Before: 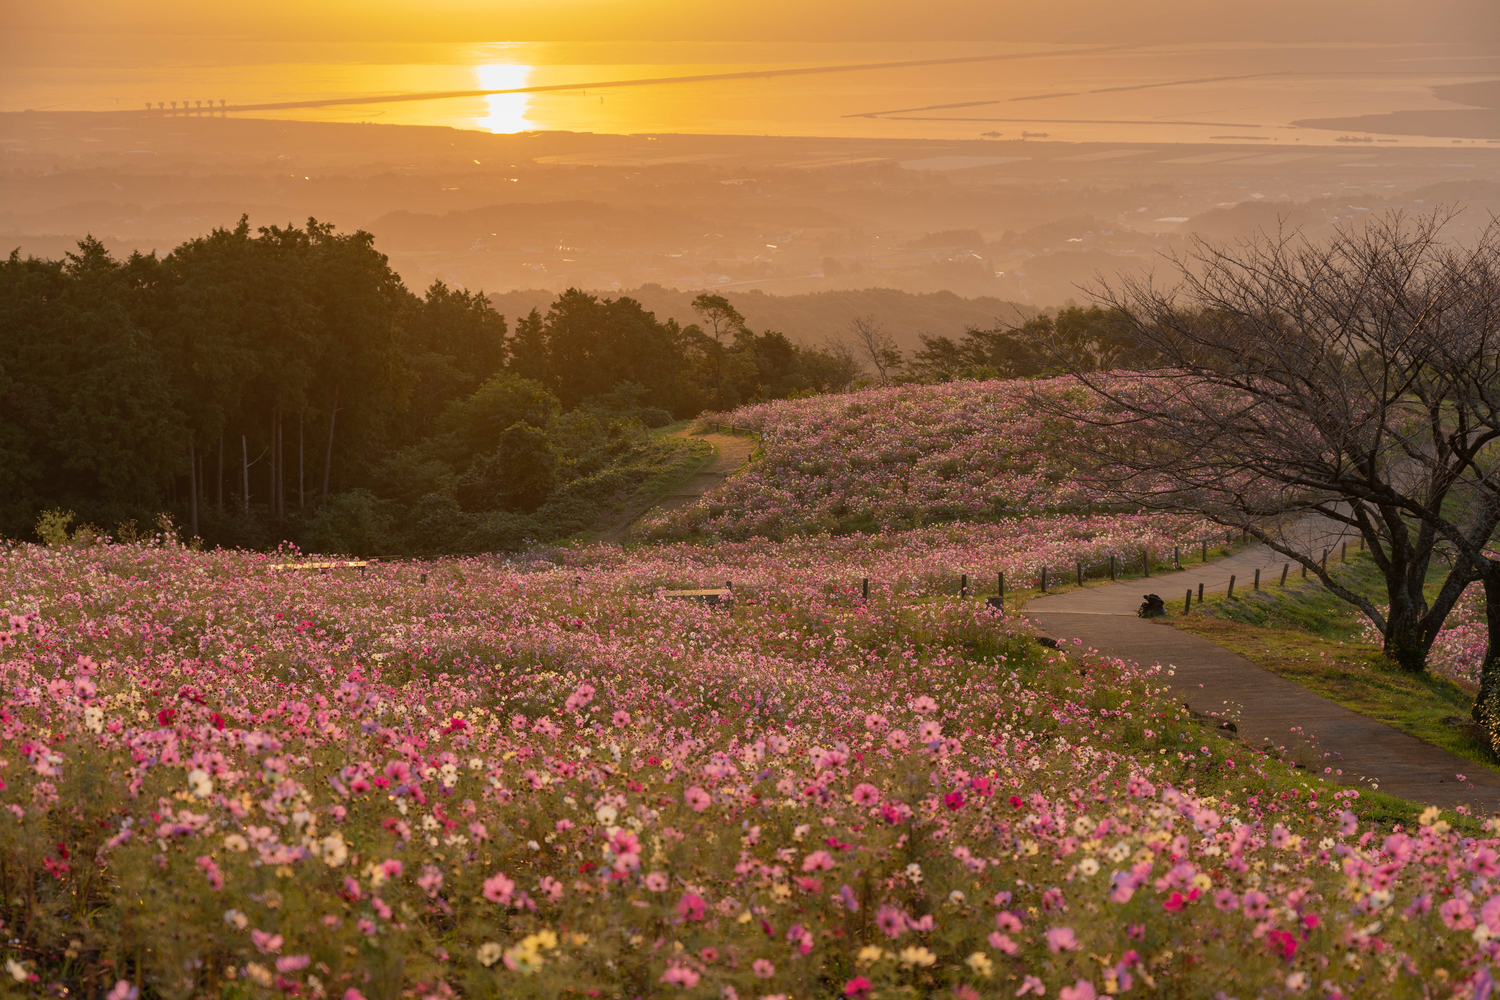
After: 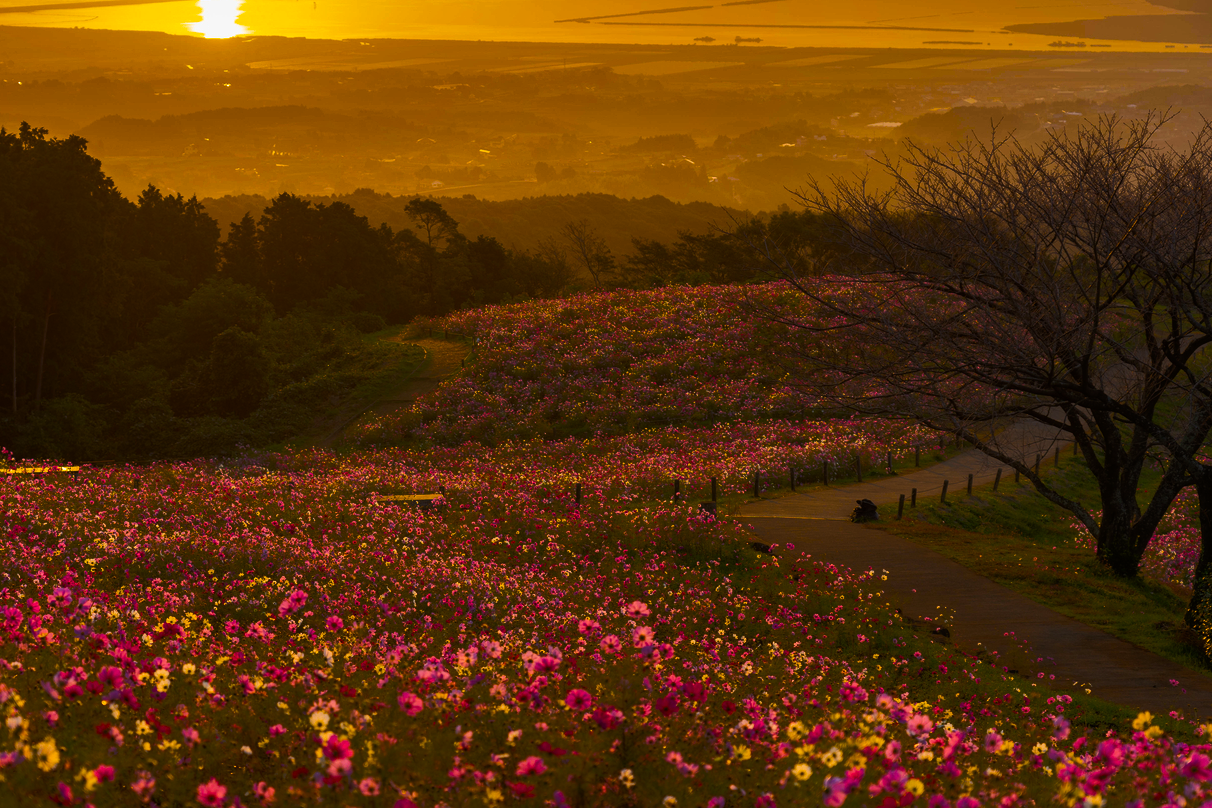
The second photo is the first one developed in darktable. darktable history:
color balance rgb: linear chroma grading › global chroma 40.15%, perceptual saturation grading › global saturation 60.58%, perceptual saturation grading › highlights 20.44%, perceptual saturation grading › shadows -50.36%, perceptual brilliance grading › highlights 2.19%, perceptual brilliance grading › mid-tones -50.36%, perceptual brilliance grading › shadows -50.36%
crop: left 19.159%, top 9.58%, bottom 9.58%
